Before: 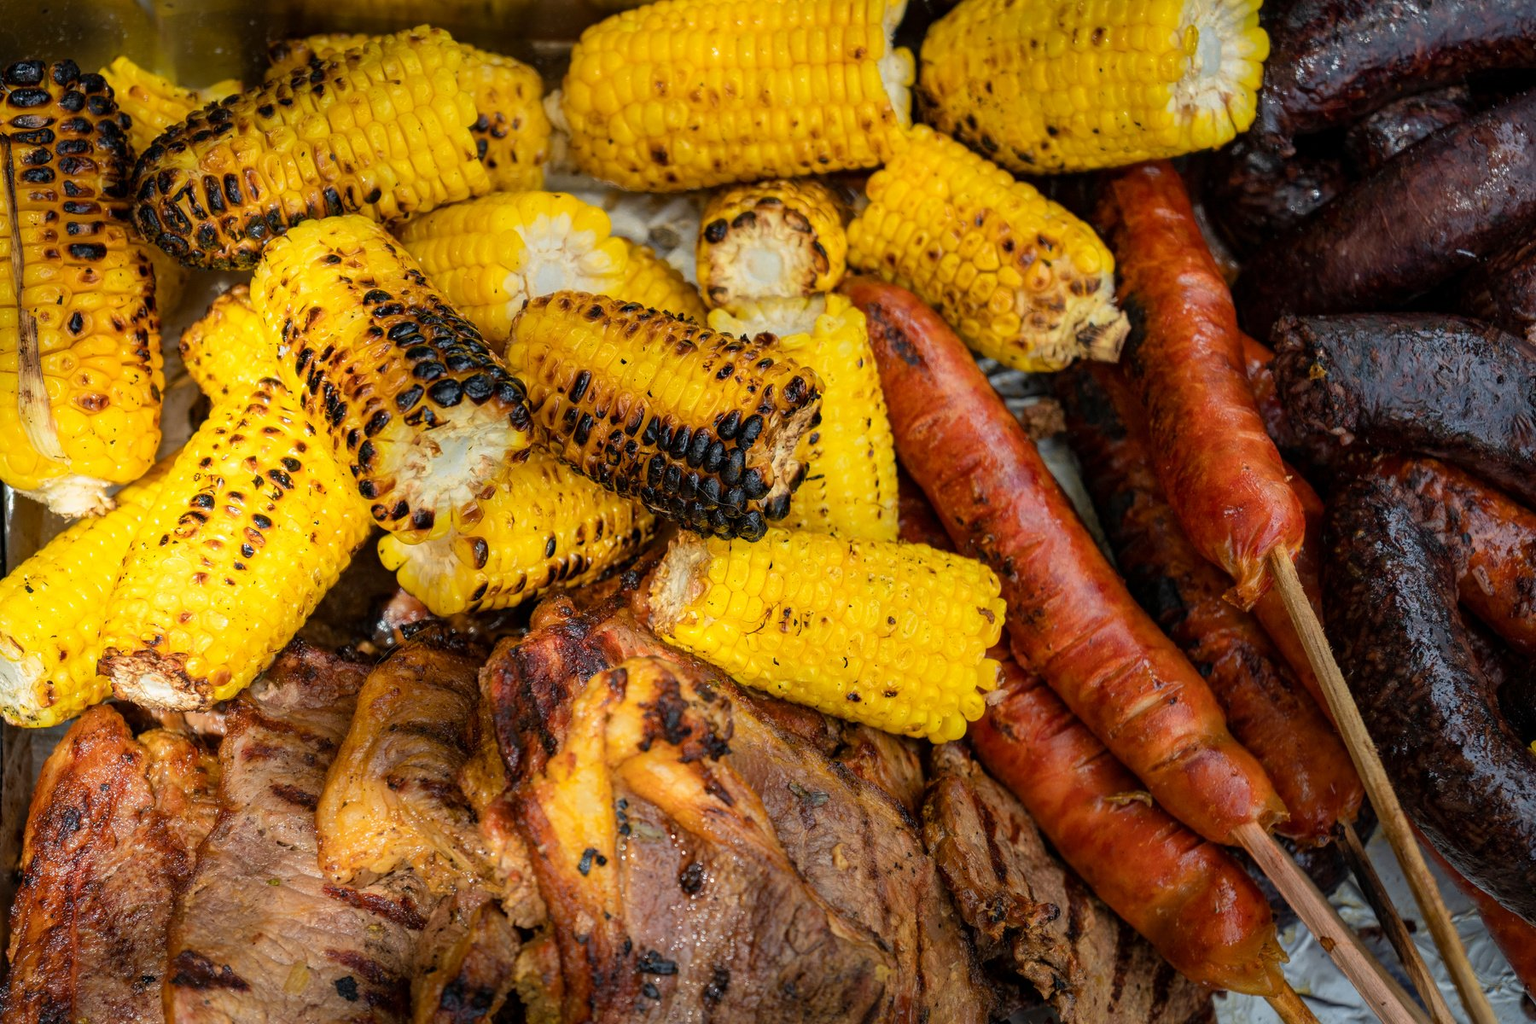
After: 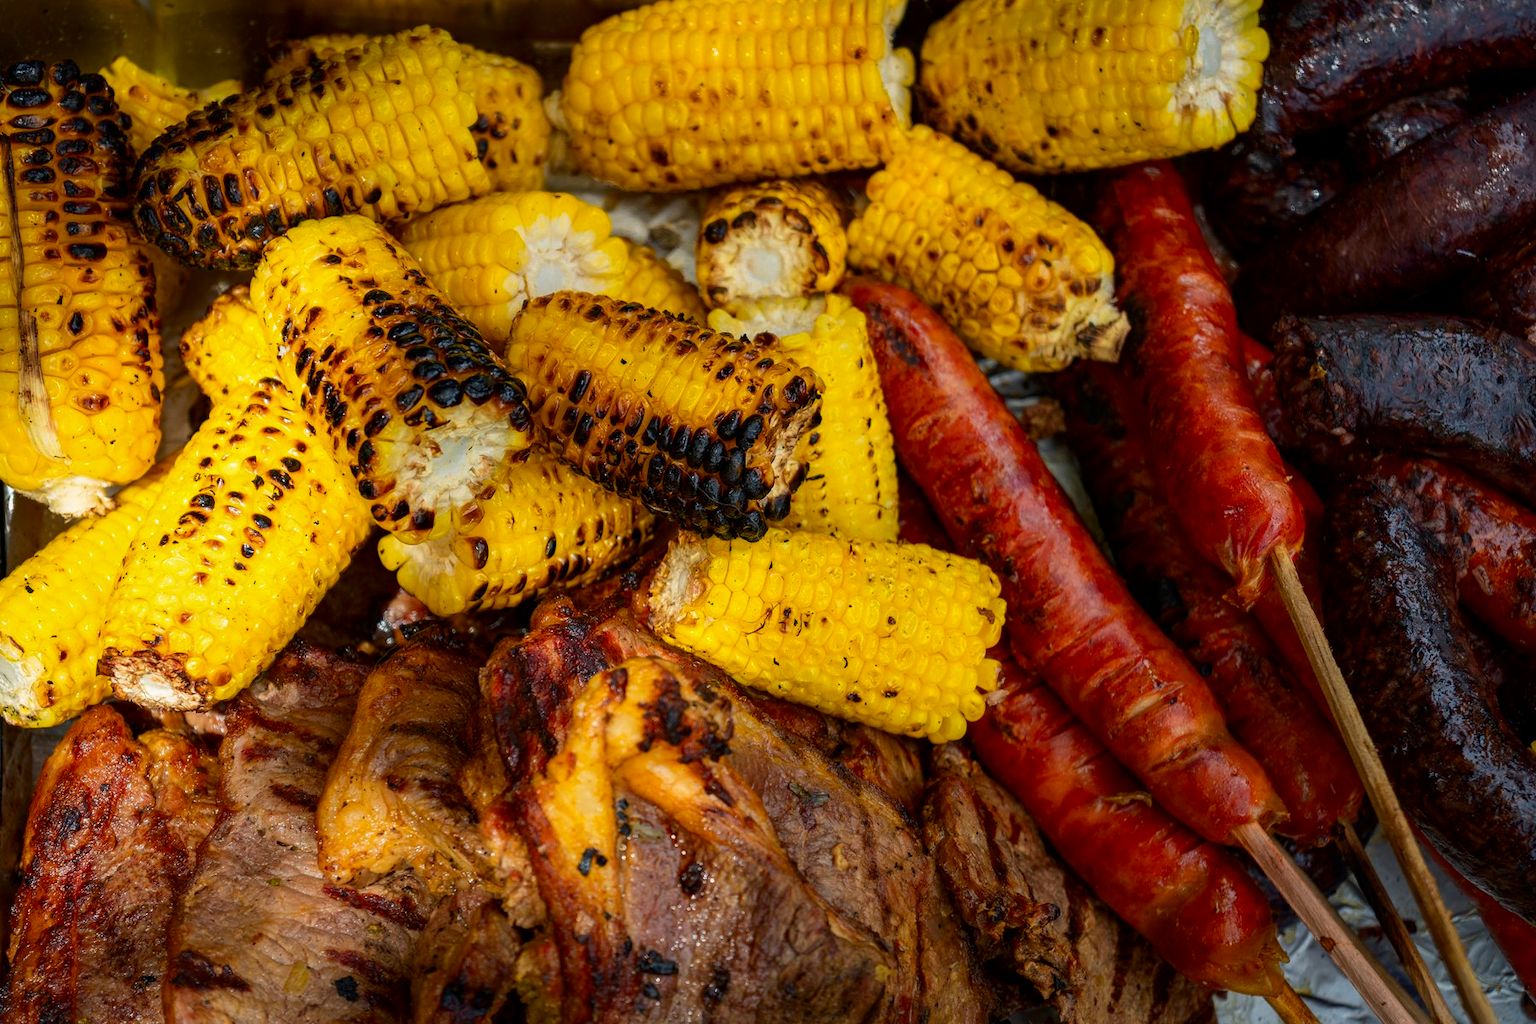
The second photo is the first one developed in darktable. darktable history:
contrast brightness saturation: contrast 0.07, brightness -0.14, saturation 0.11
tone equalizer: on, module defaults
